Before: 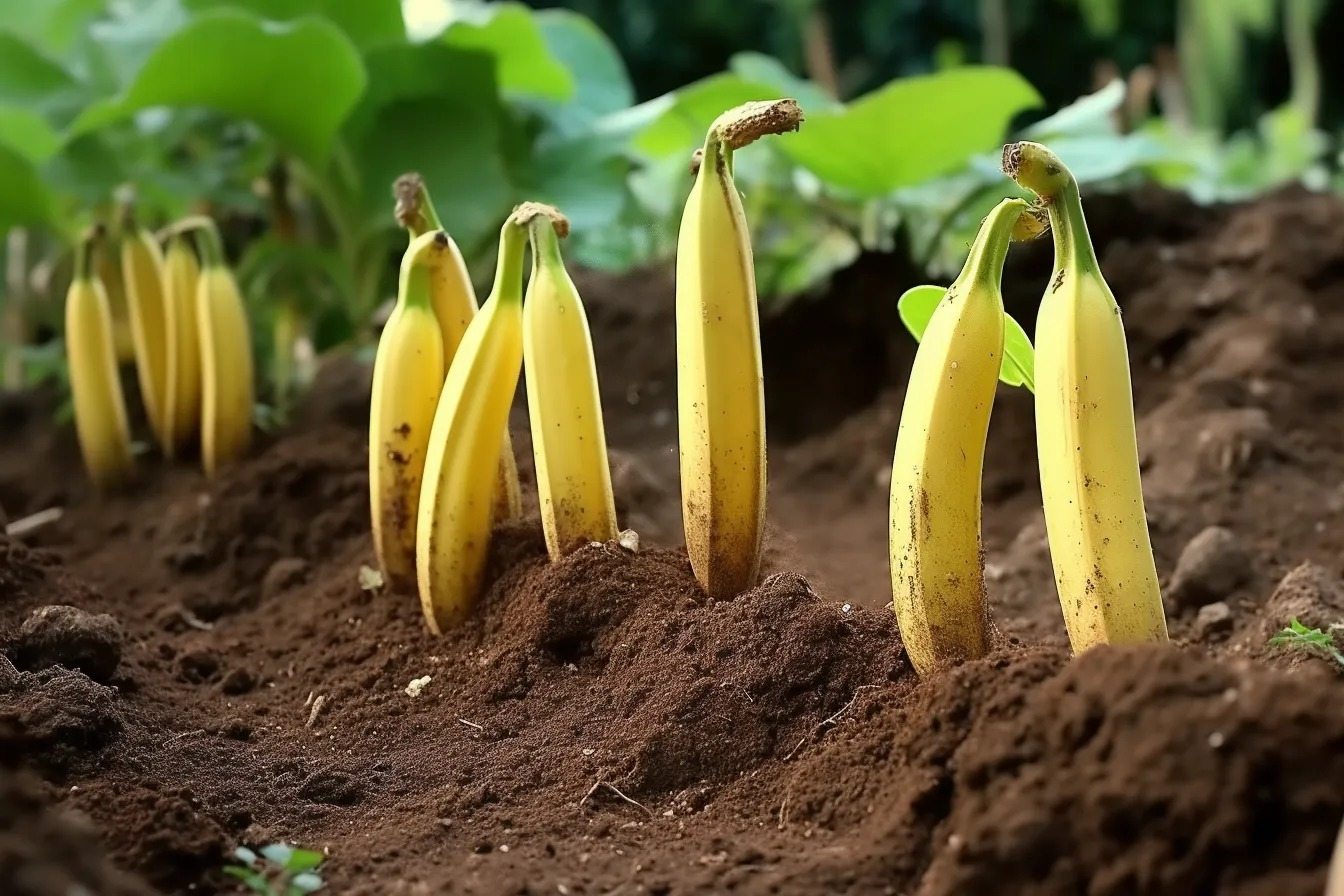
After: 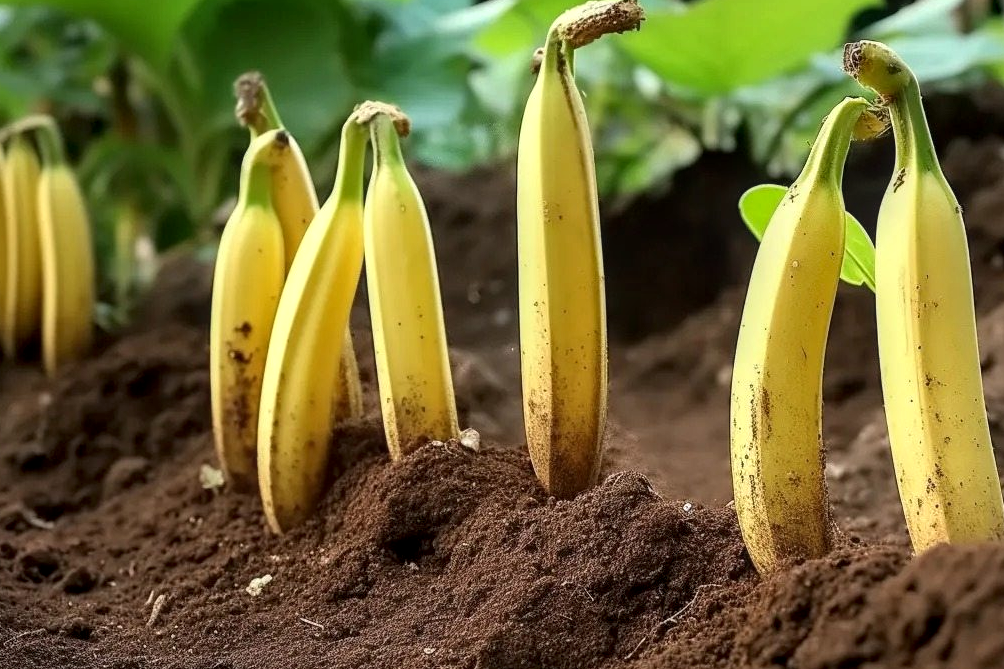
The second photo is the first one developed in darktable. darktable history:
local contrast: detail 130%
crop and rotate: left 11.831%, top 11.346%, right 13.429%, bottom 13.899%
